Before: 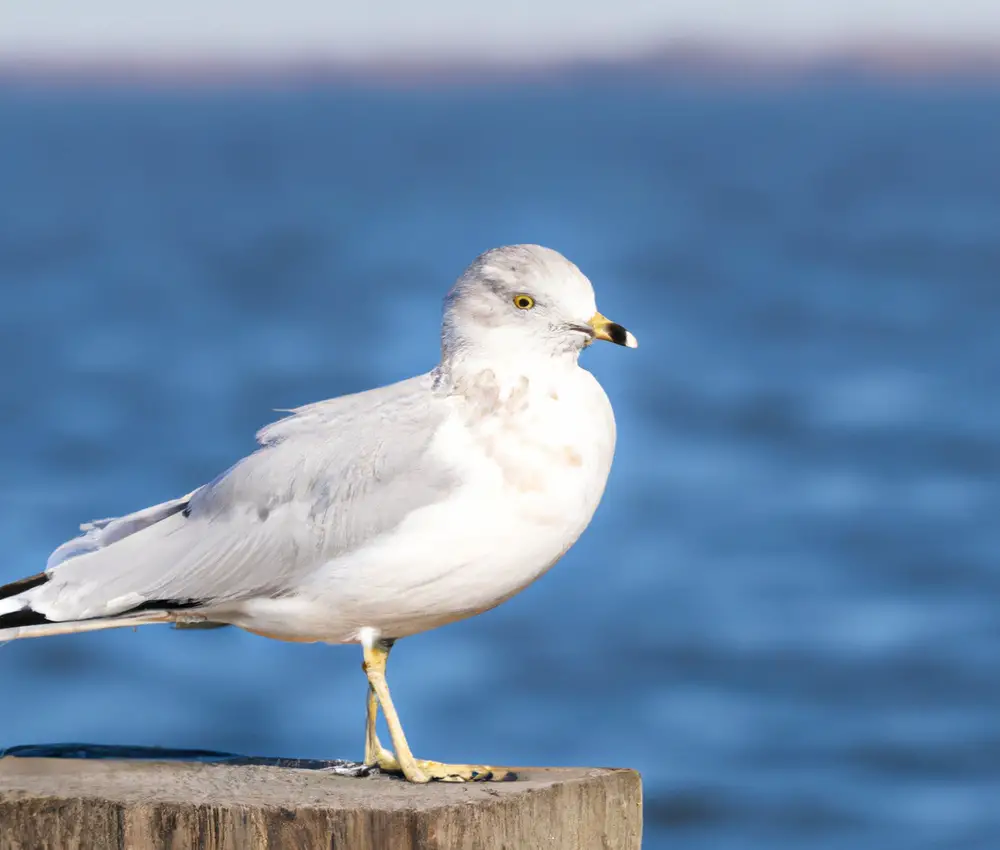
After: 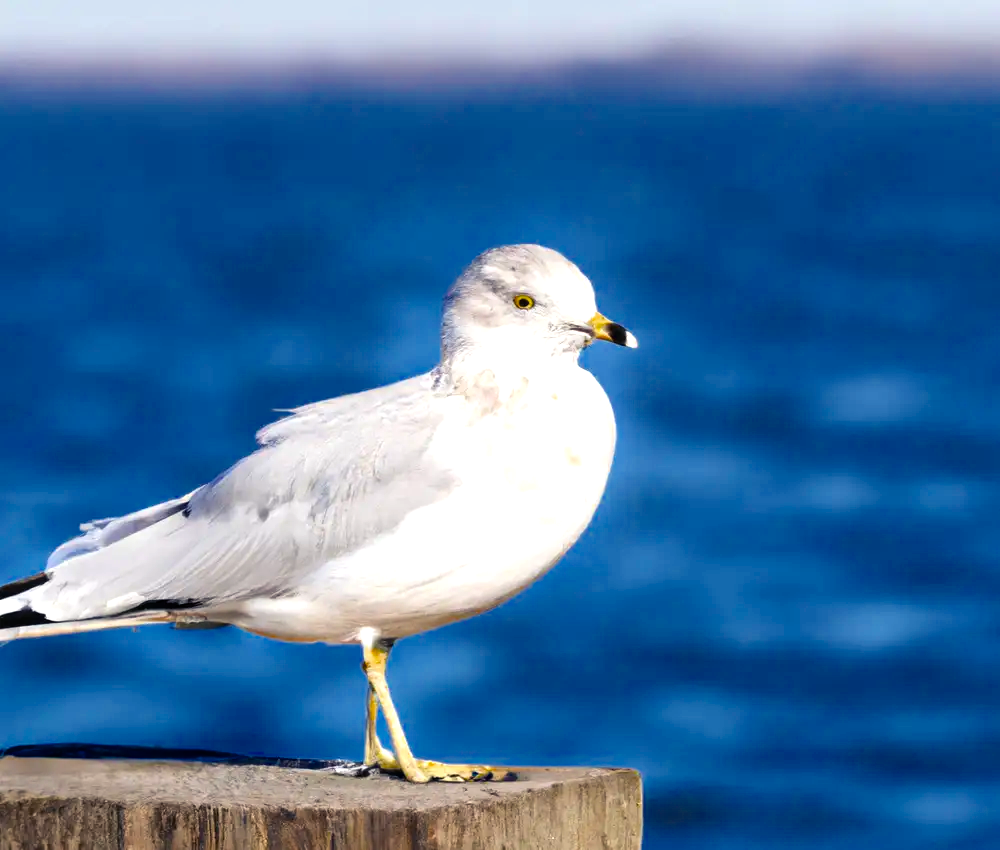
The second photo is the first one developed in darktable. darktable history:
color balance rgb: shadows lift › luminance -22.045%, shadows lift › chroma 6.627%, shadows lift › hue 269.17°, perceptual saturation grading › global saturation 25.029%, global vibrance 9.932%, contrast 15.525%, saturation formula JzAzBz (2021)
